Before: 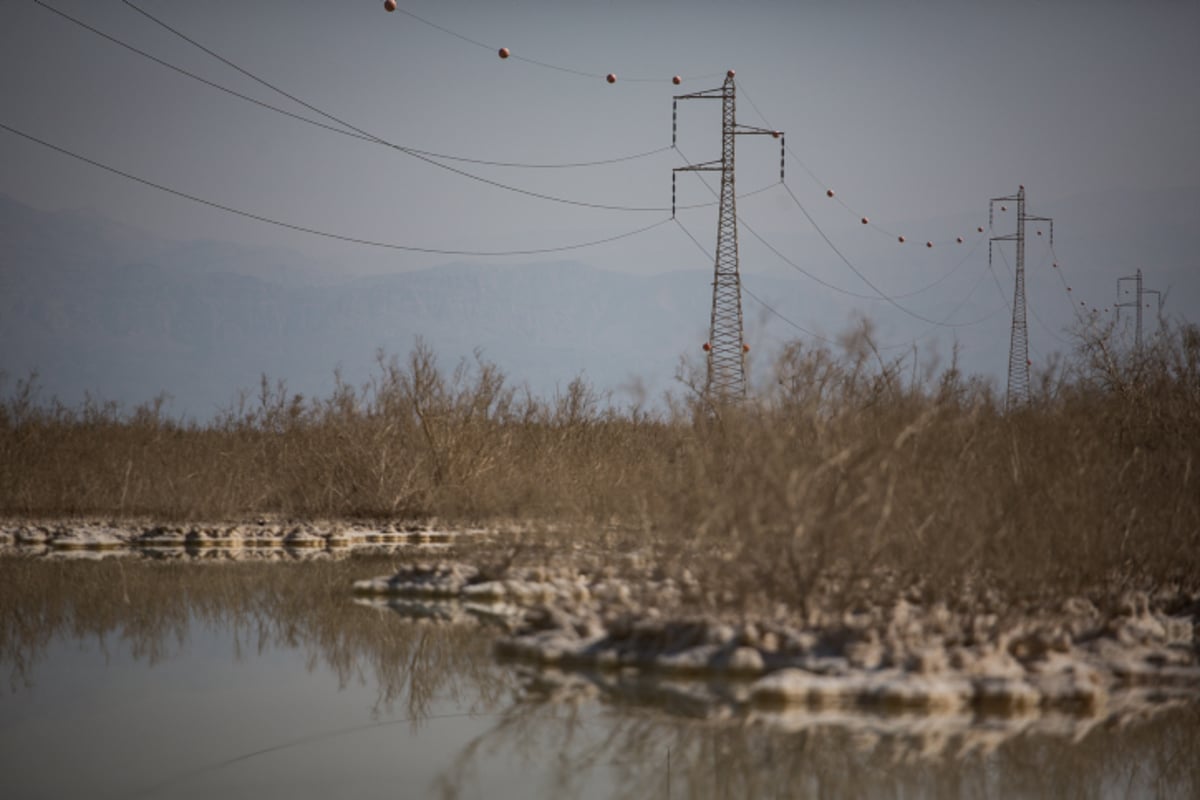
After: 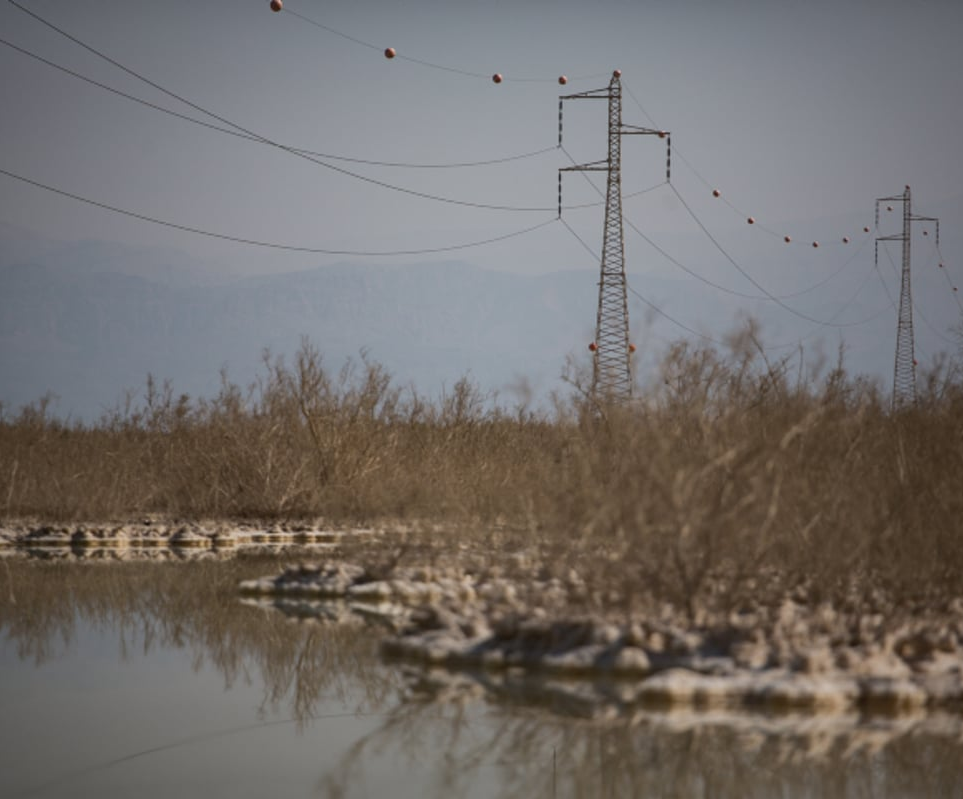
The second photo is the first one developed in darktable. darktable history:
crop and rotate: left 9.52%, right 10.221%
